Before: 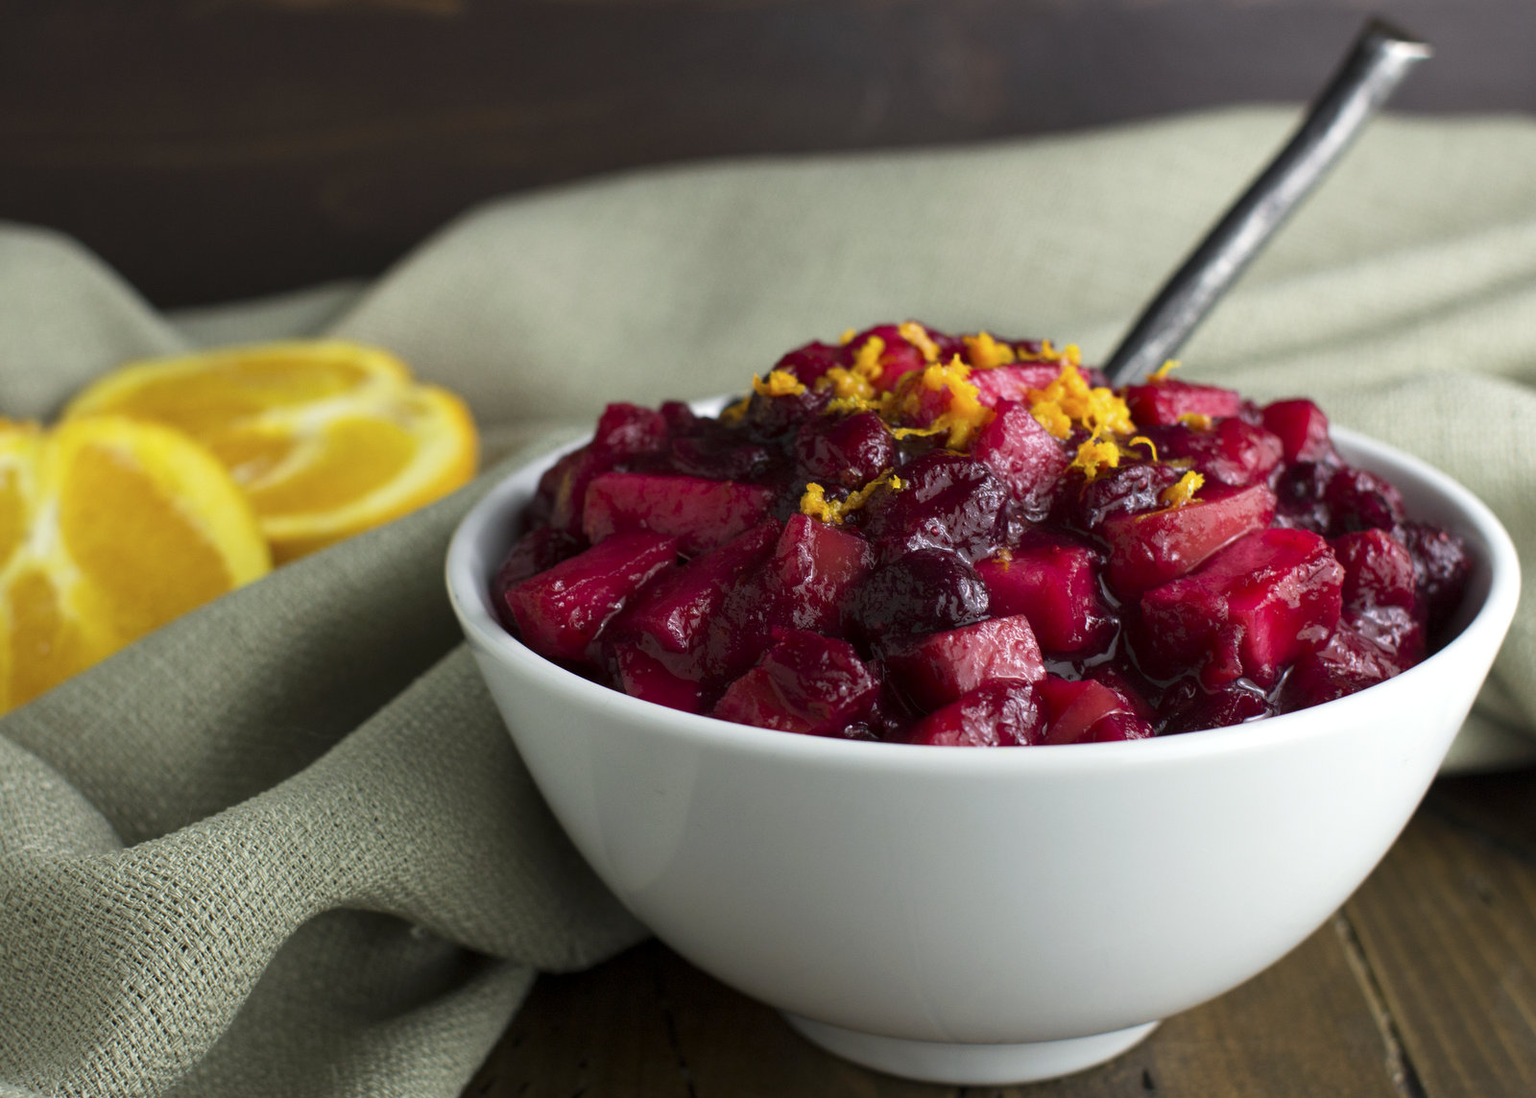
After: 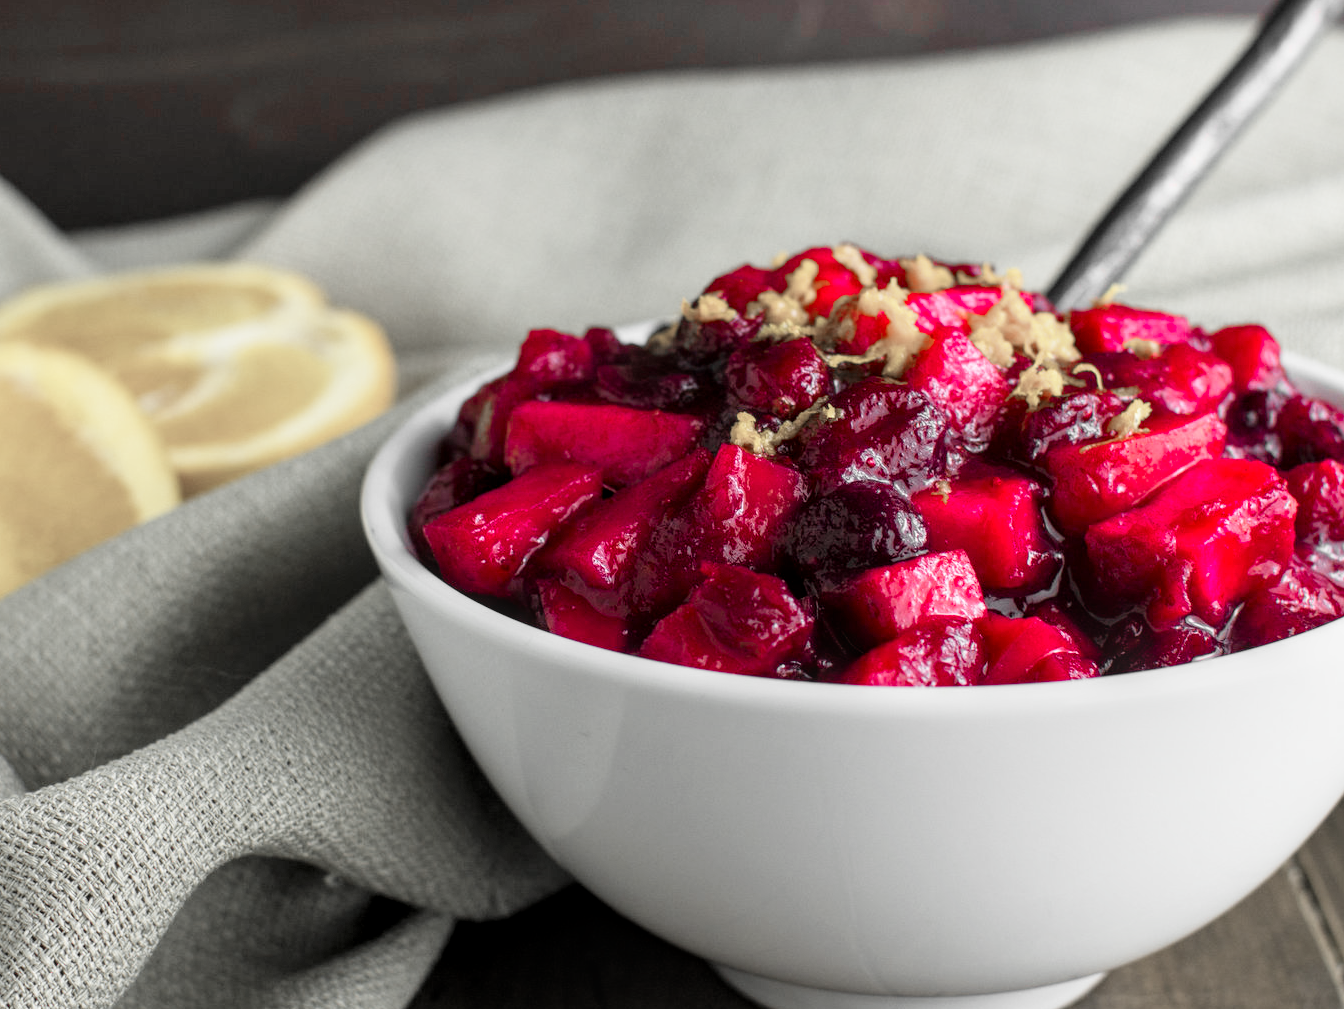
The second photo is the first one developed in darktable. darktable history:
filmic rgb: black relative exposure -7.94 EV, white relative exposure 4.12 EV, hardness 4.03, latitude 52.14%, contrast 1.009, shadows ↔ highlights balance 5.29%
crop: left 6.447%, top 8.002%, right 9.531%, bottom 3.732%
color zones: curves: ch1 [(0, 0.831) (0.08, 0.771) (0.157, 0.268) (0.241, 0.207) (0.562, -0.005) (0.714, -0.013) (0.876, 0.01) (1, 0.831)]
local contrast: on, module defaults
exposure: black level correction -0.001, exposure 0.907 EV, compensate highlight preservation false
